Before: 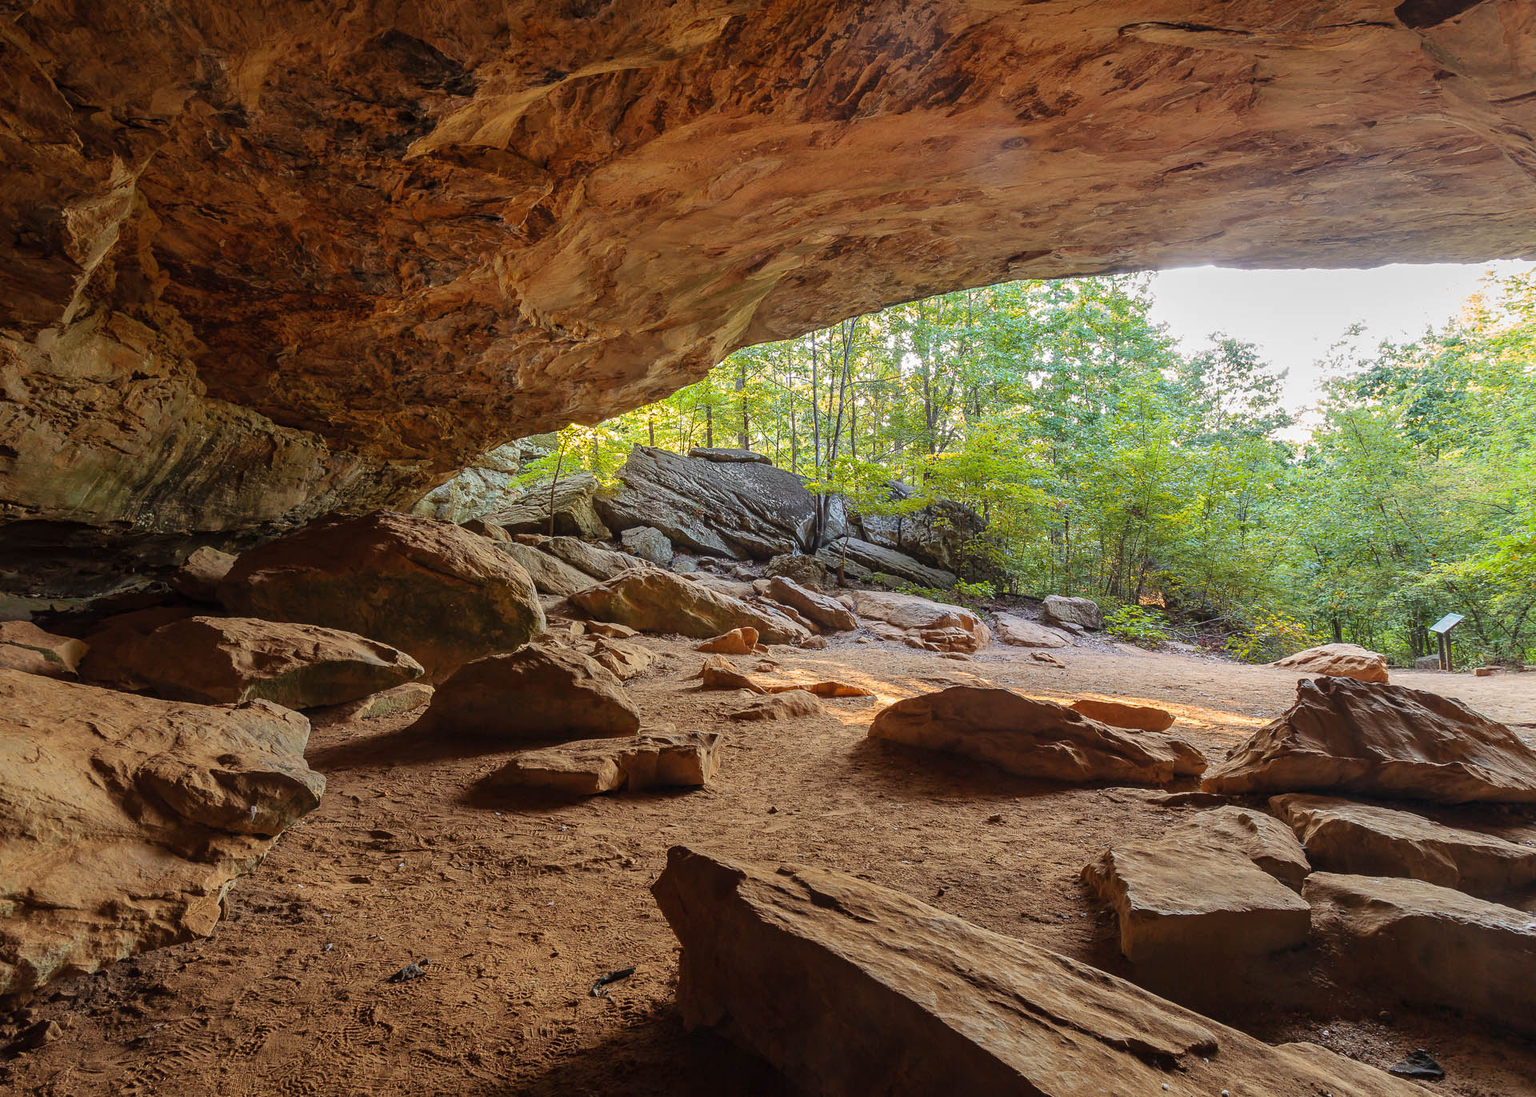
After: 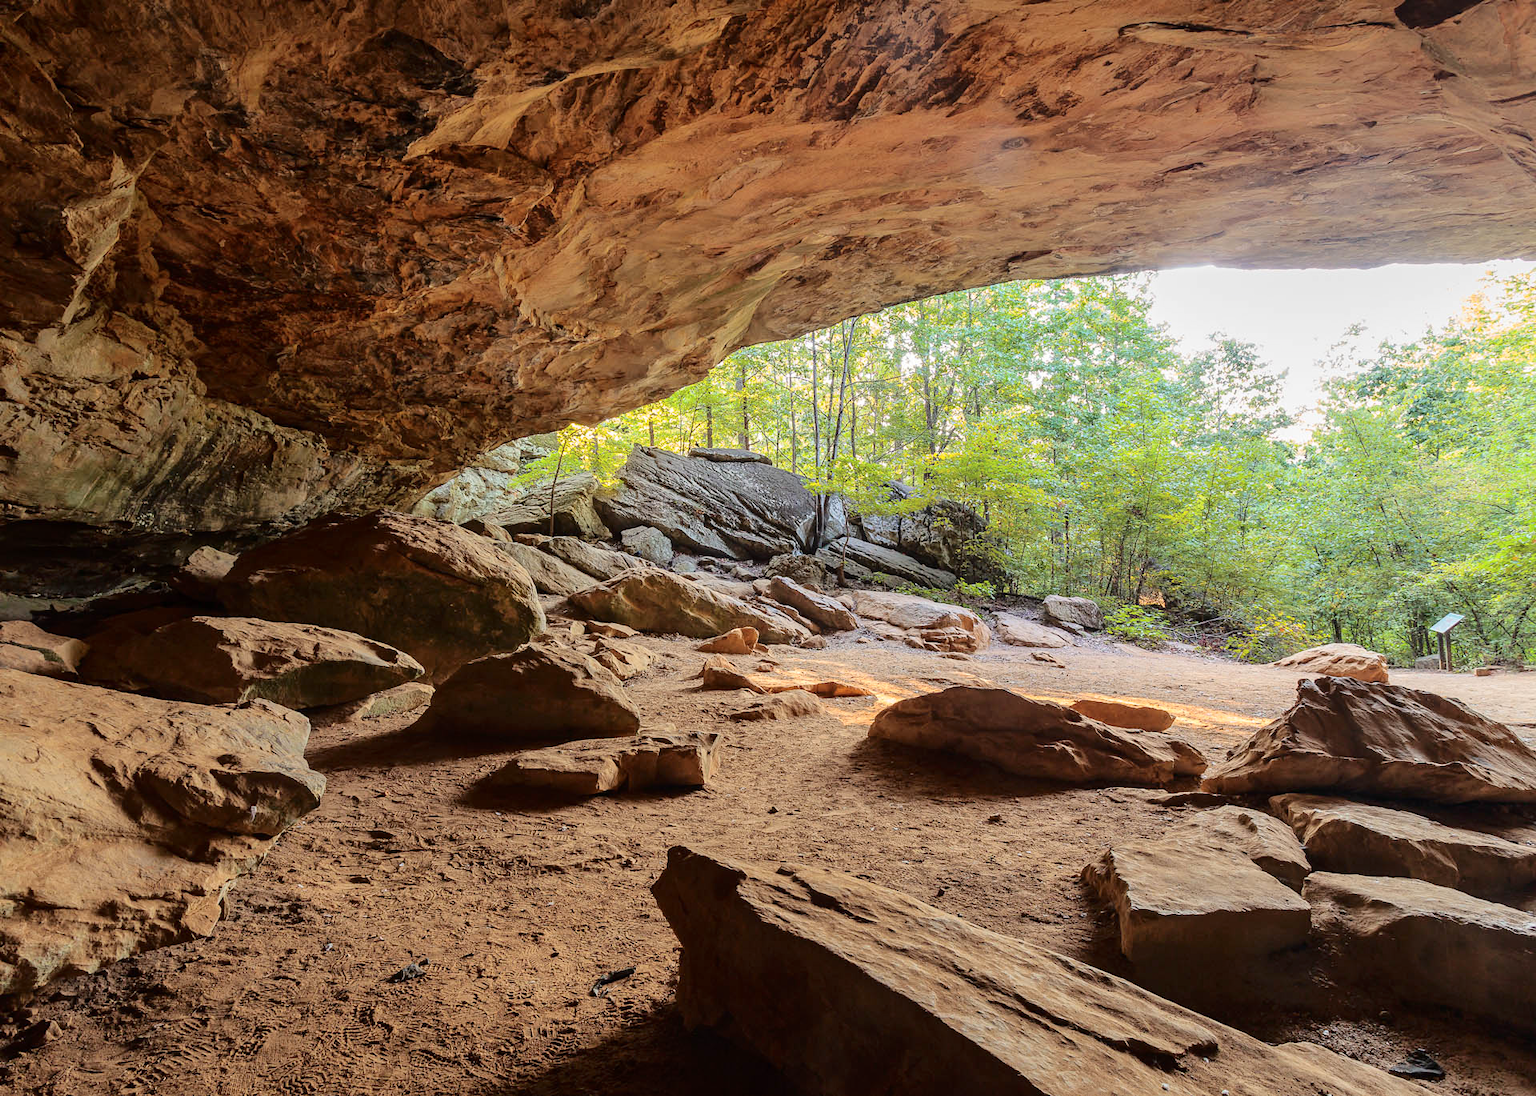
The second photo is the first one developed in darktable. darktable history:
tone curve: curves: ch0 [(0, 0) (0.003, 0.002) (0.011, 0.007) (0.025, 0.016) (0.044, 0.027) (0.069, 0.045) (0.1, 0.077) (0.136, 0.114) (0.177, 0.166) (0.224, 0.241) (0.277, 0.328) (0.335, 0.413) (0.399, 0.498) (0.468, 0.572) (0.543, 0.638) (0.623, 0.711) (0.709, 0.786) (0.801, 0.853) (0.898, 0.929) (1, 1)], color space Lab, independent channels, preserve colors none
